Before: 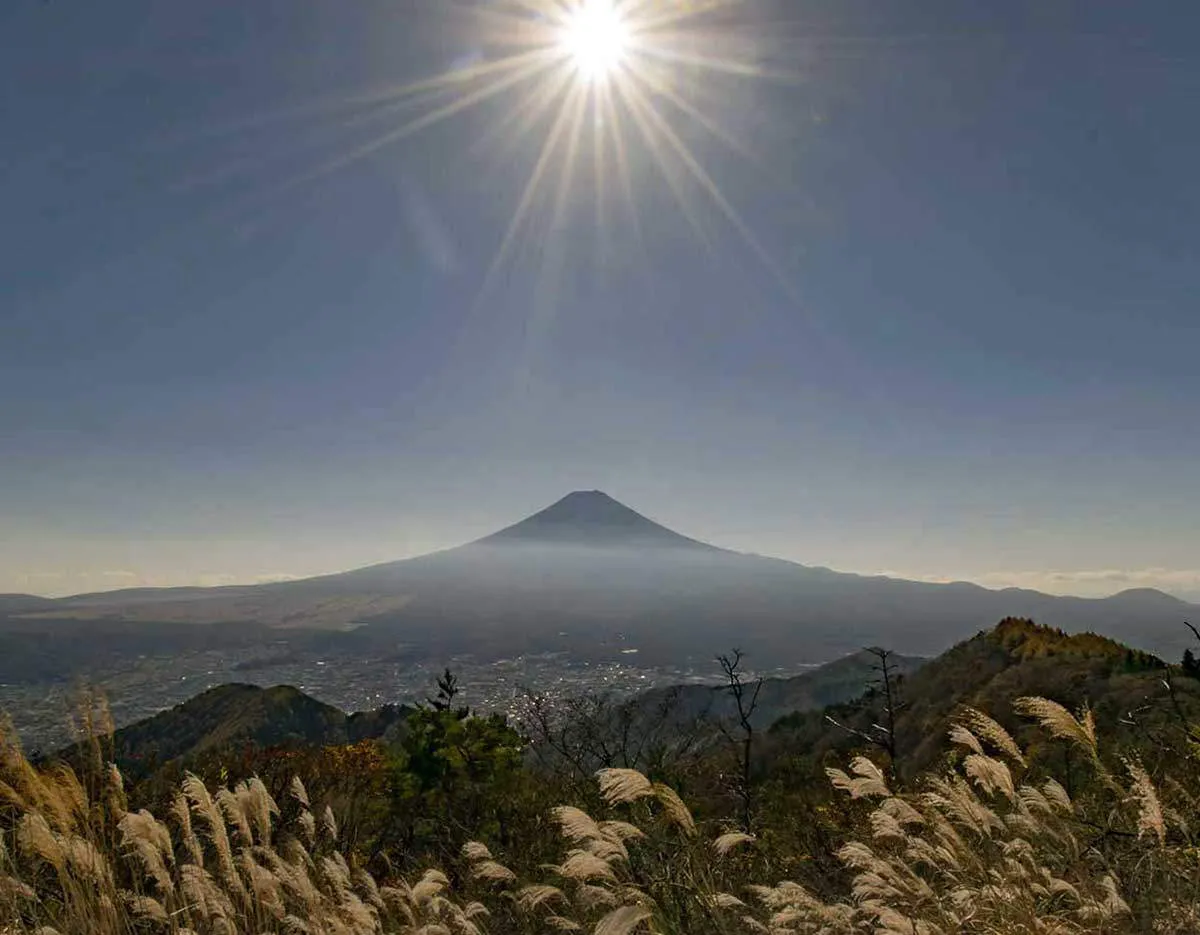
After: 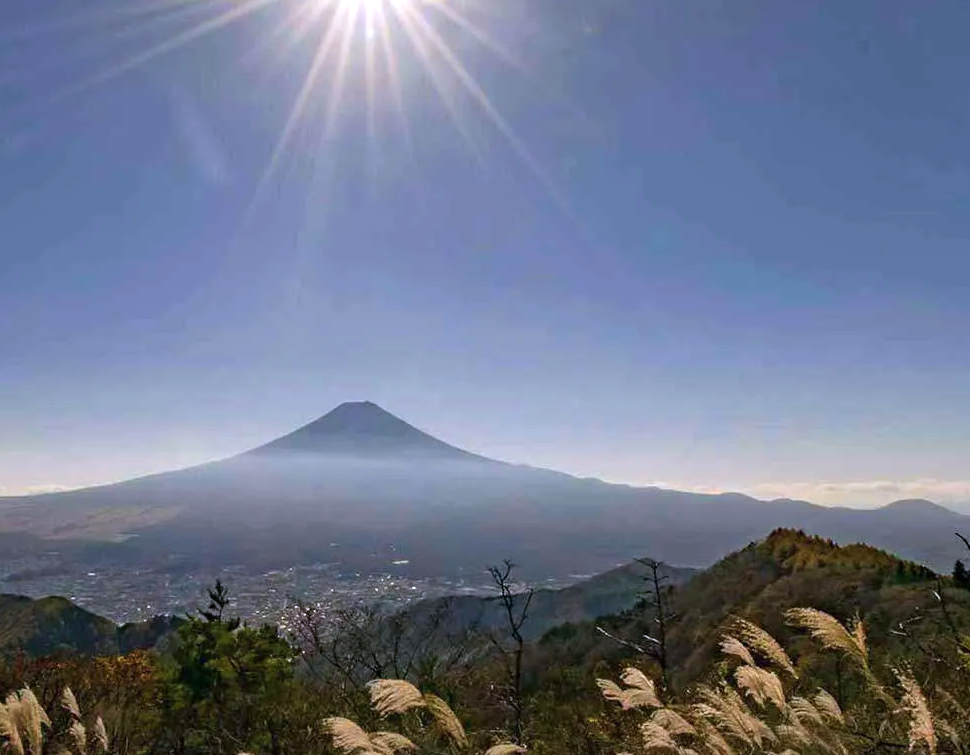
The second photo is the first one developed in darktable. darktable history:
velvia: on, module defaults
crop: left 19.159%, top 9.58%, bottom 9.58%
exposure: black level correction 0, exposure 0.5 EV, compensate exposure bias true, compensate highlight preservation false
color calibration: illuminant as shot in camera, x 0.358, y 0.373, temperature 4628.91 K
tone equalizer: -8 EV -0.55 EV
white balance: red 1.009, blue 1.027
